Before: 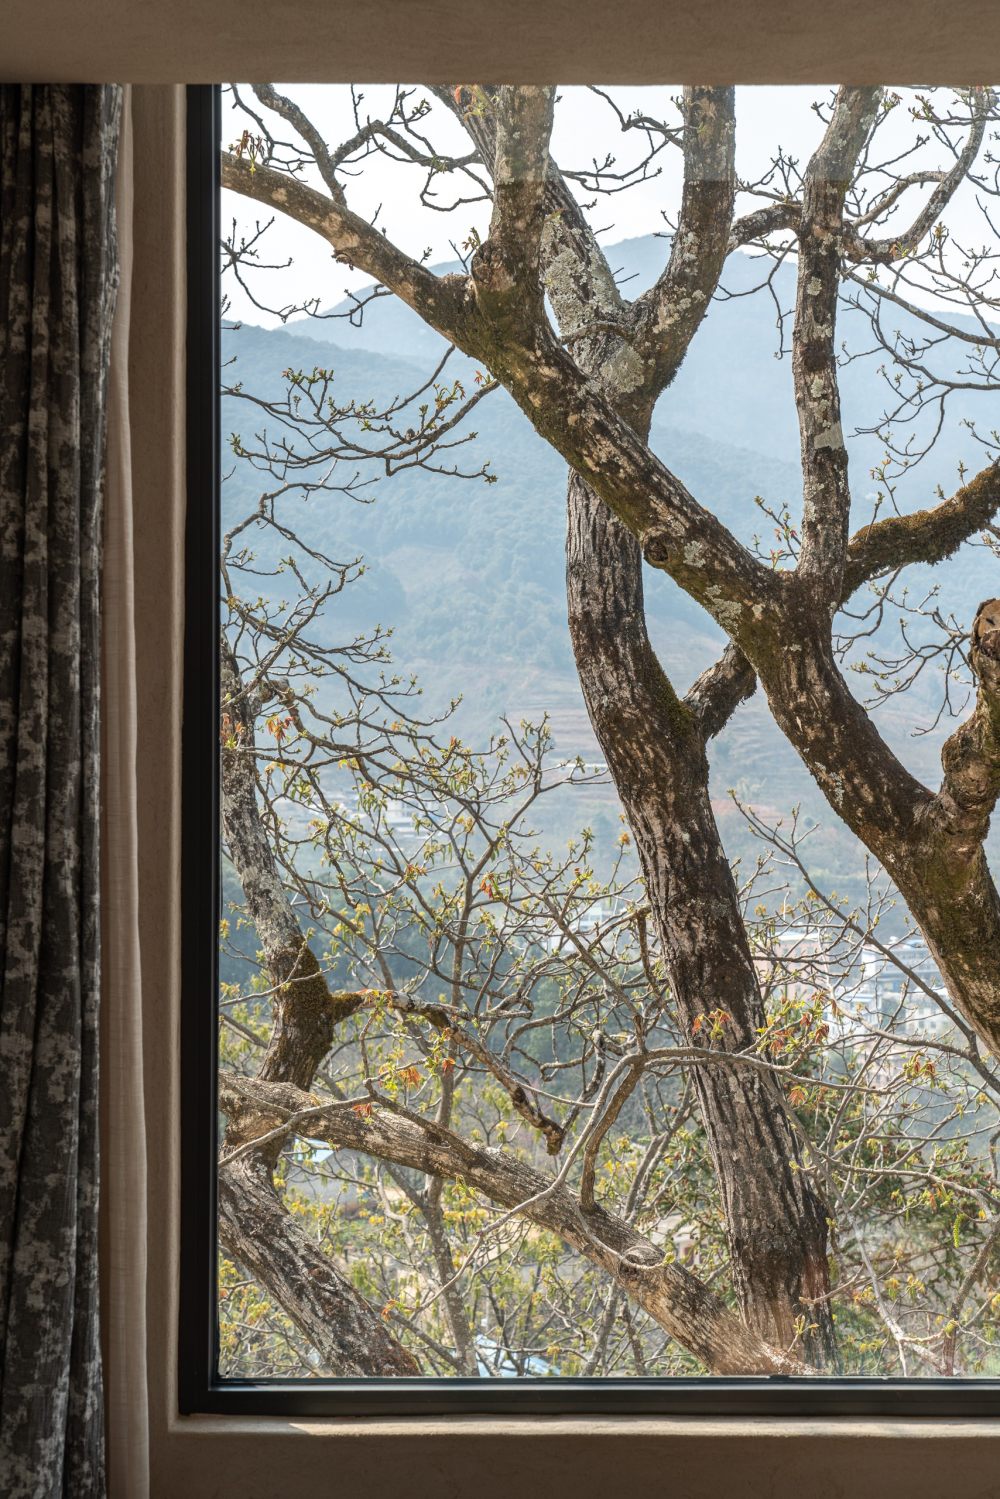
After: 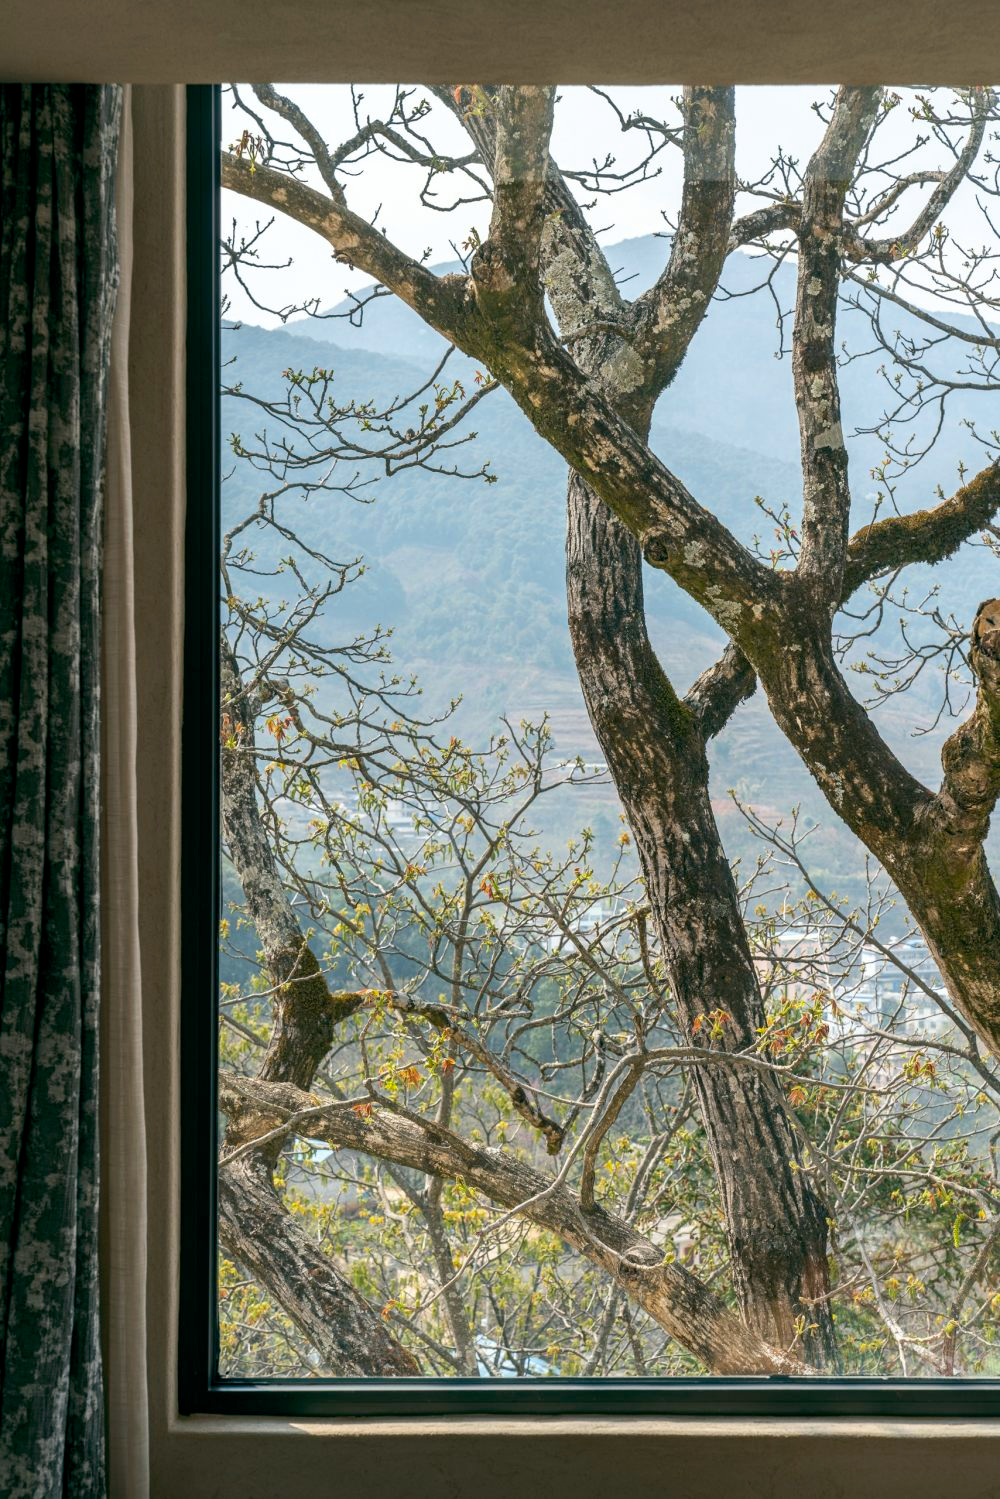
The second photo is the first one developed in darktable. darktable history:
color balance rgb: shadows lift › chroma 2.013%, shadows lift › hue 220.11°, global offset › luminance -0.313%, global offset › chroma 0.105%, global offset › hue 165.92°, perceptual saturation grading › global saturation 17.267%
